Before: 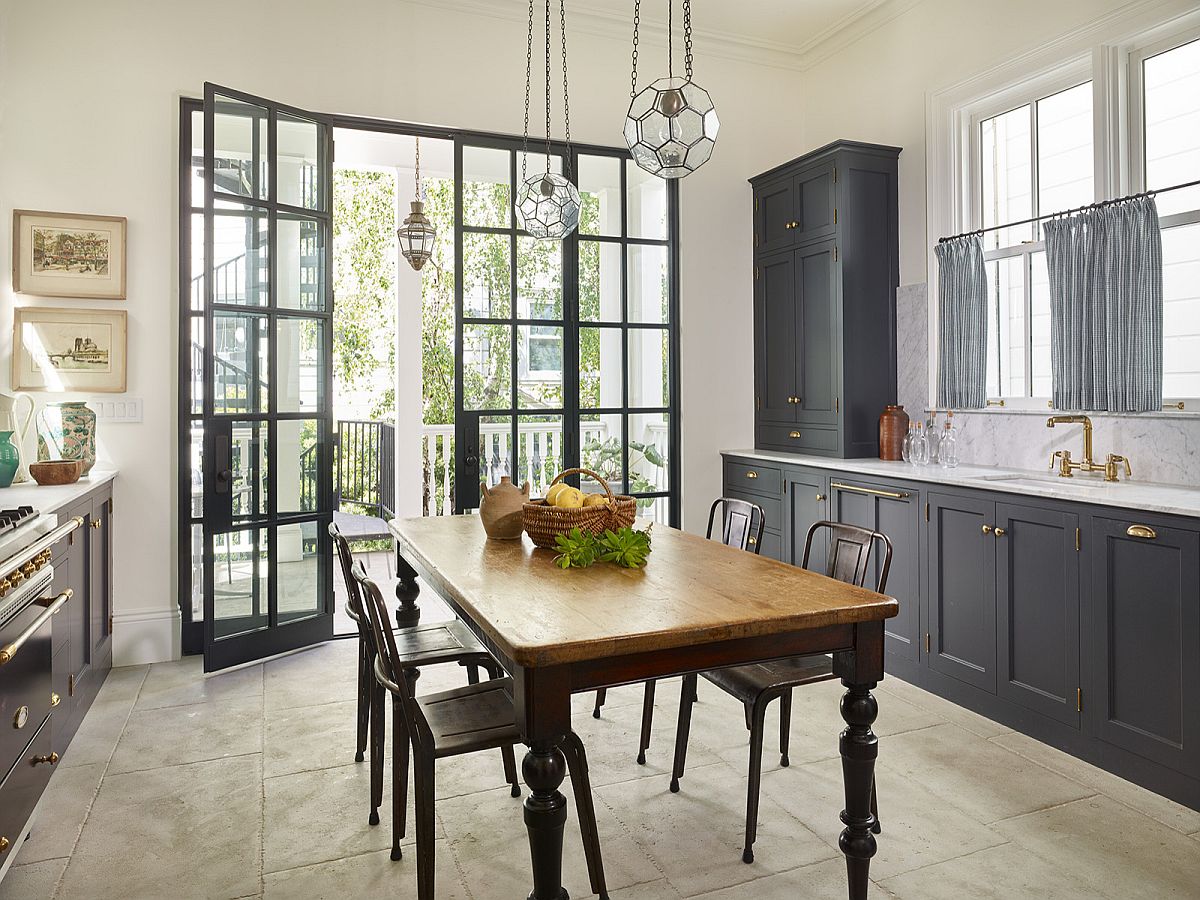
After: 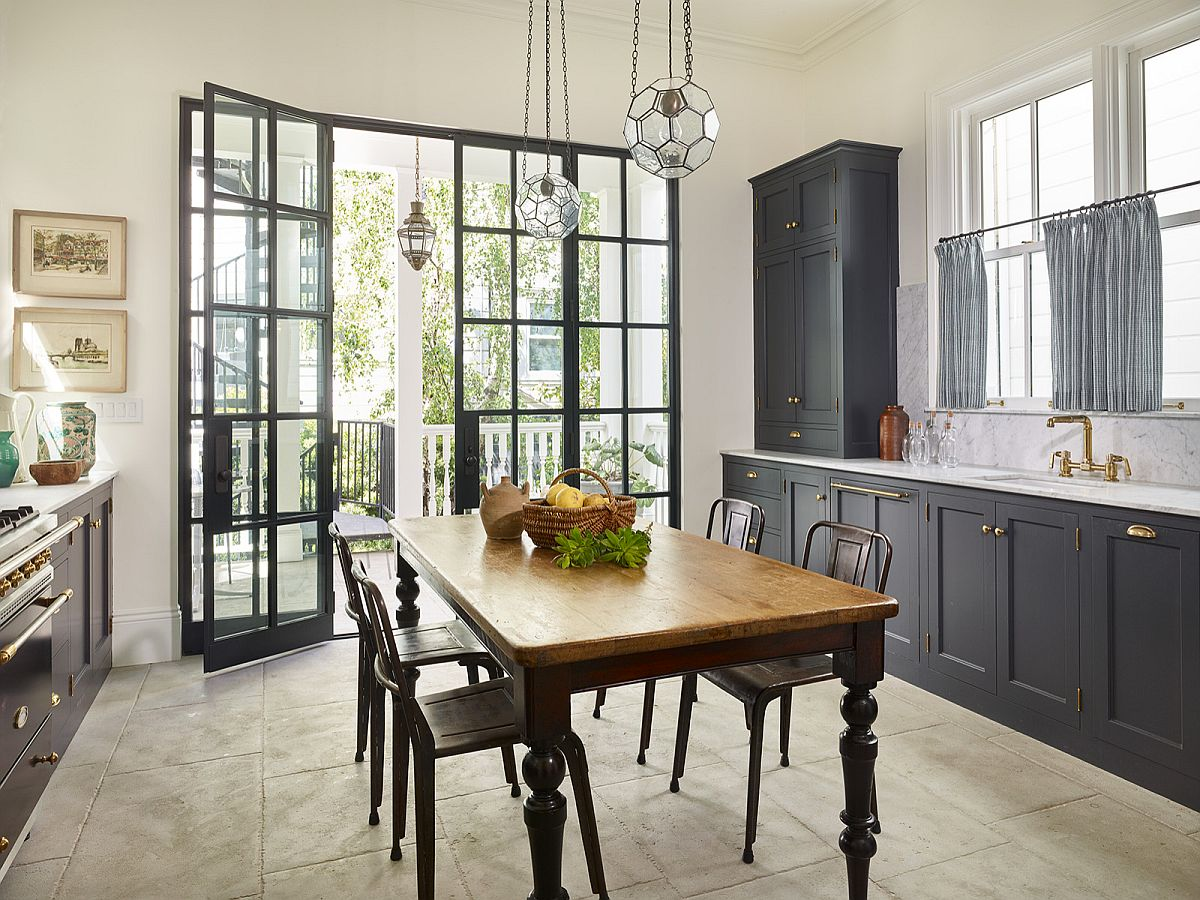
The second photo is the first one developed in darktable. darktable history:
contrast brightness saturation: contrast 0.075, saturation 0.02
